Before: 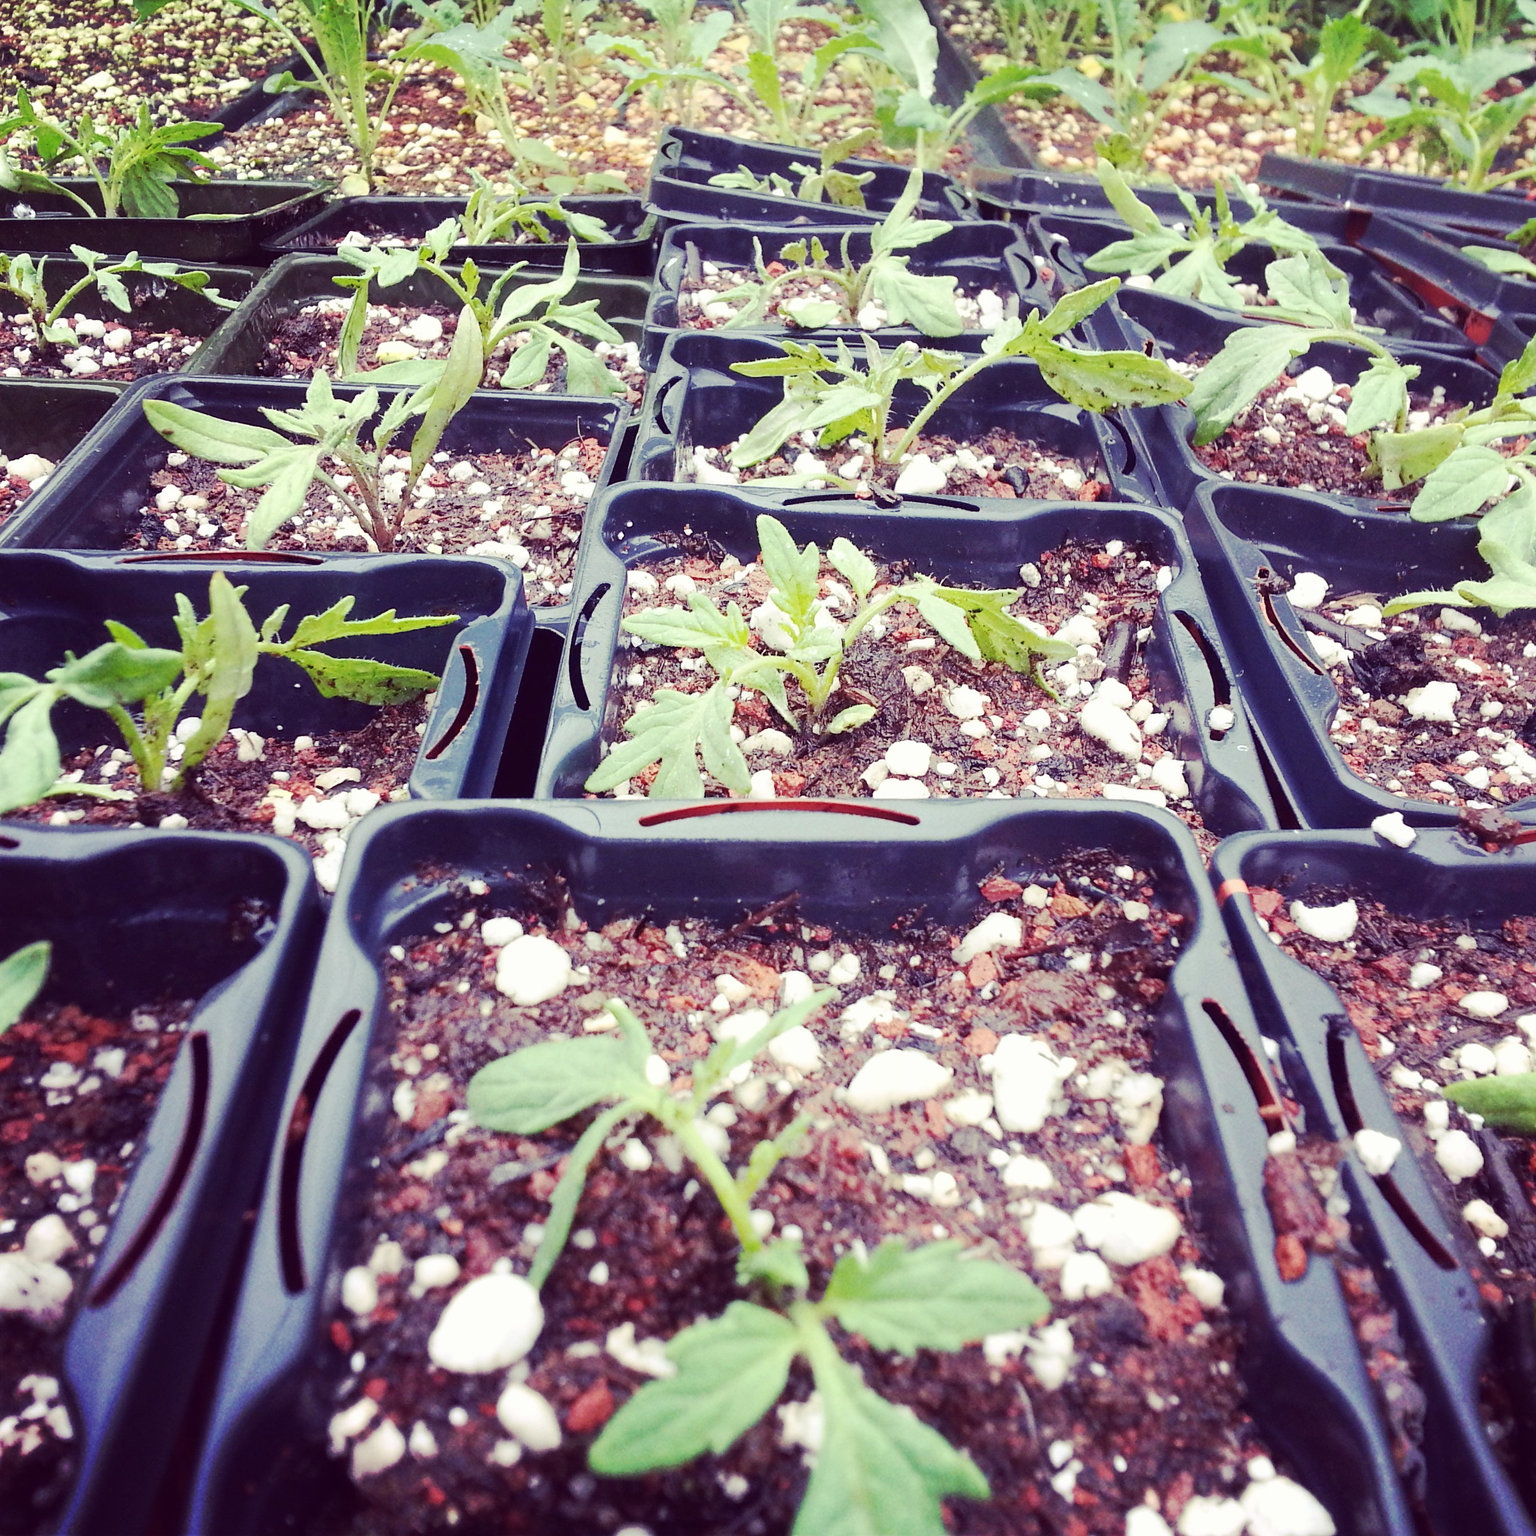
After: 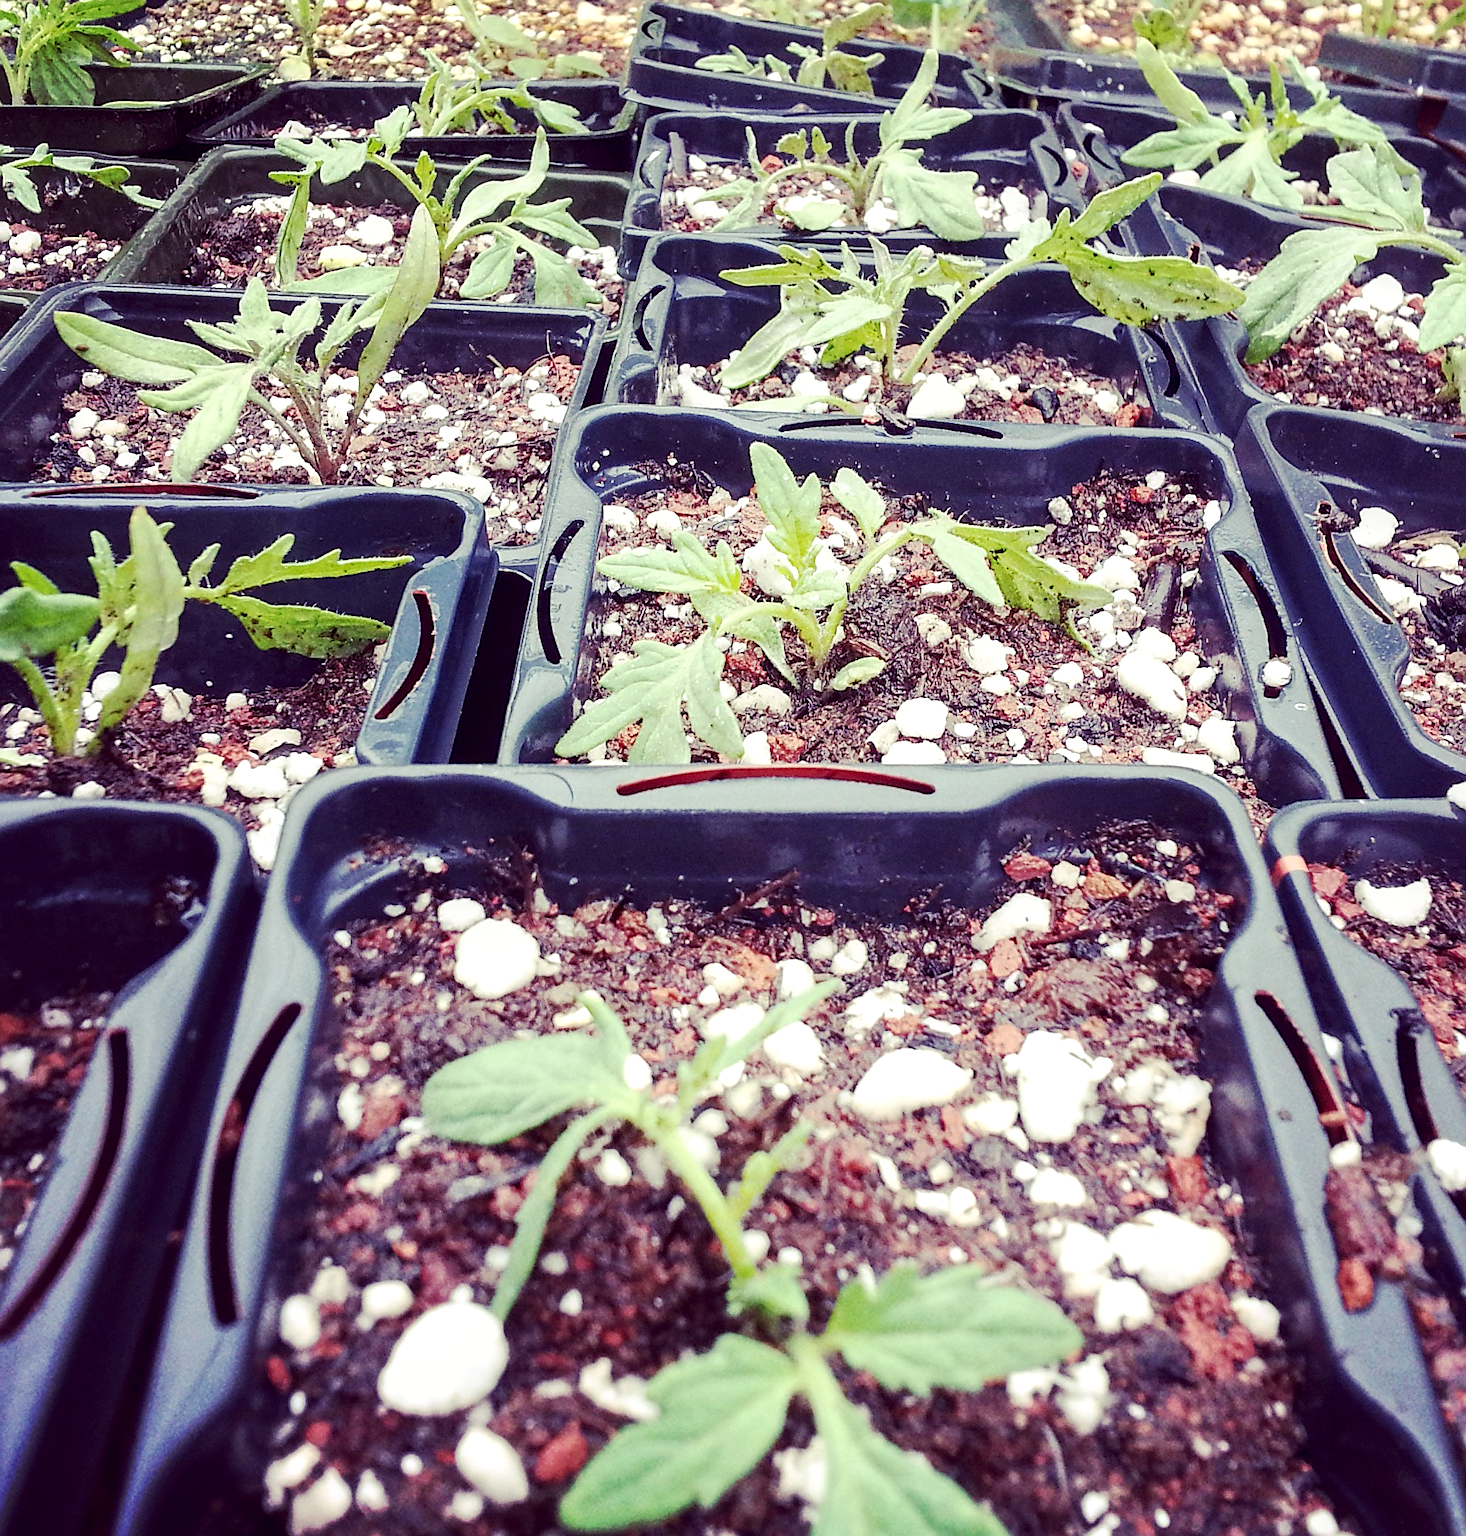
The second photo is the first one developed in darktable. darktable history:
local contrast: highlights 24%, shadows 78%, midtone range 0.747
sharpen: on, module defaults
crop: left 6.211%, top 8.167%, right 9.543%, bottom 3.638%
